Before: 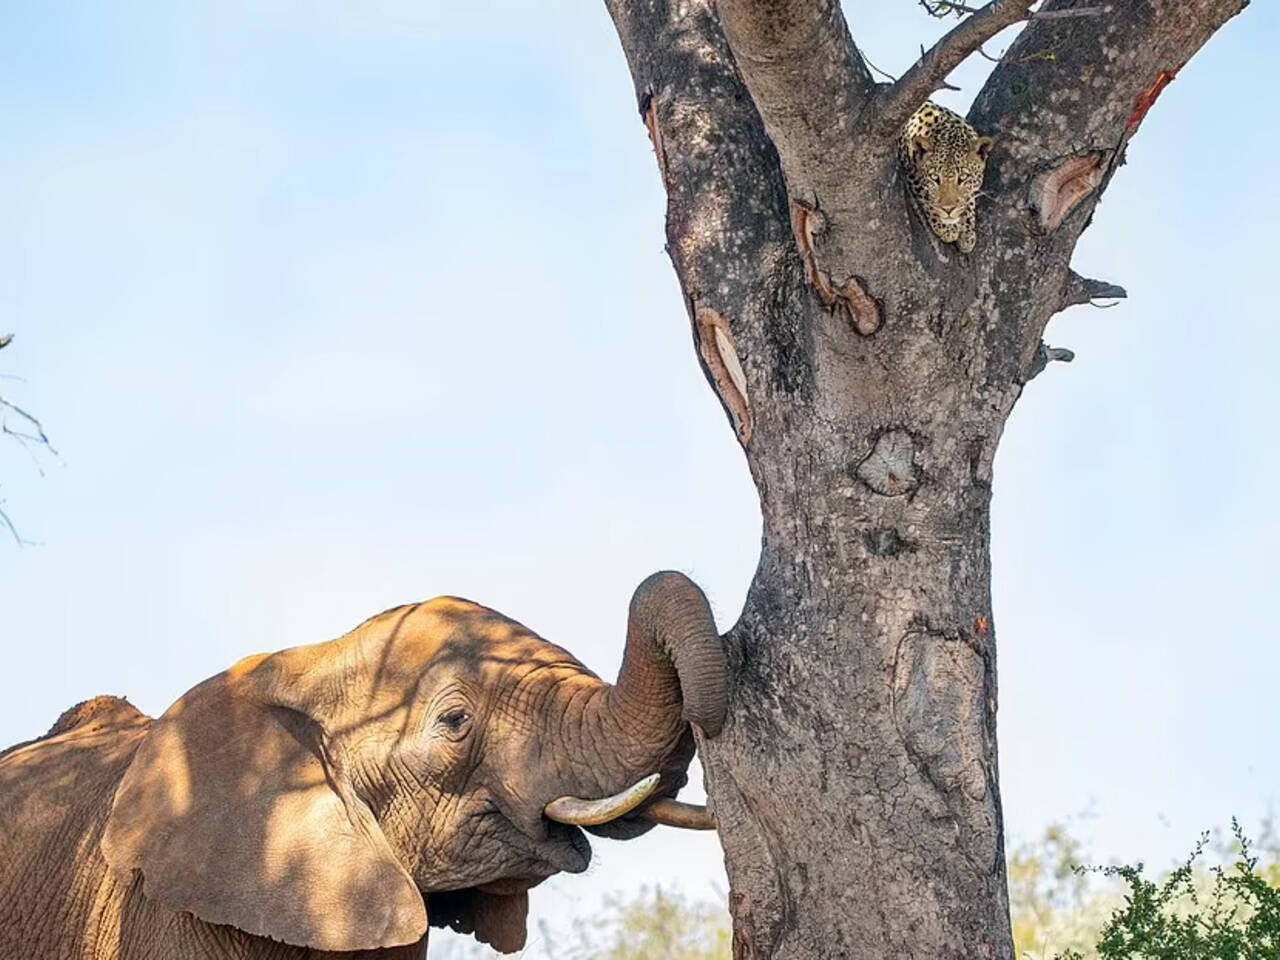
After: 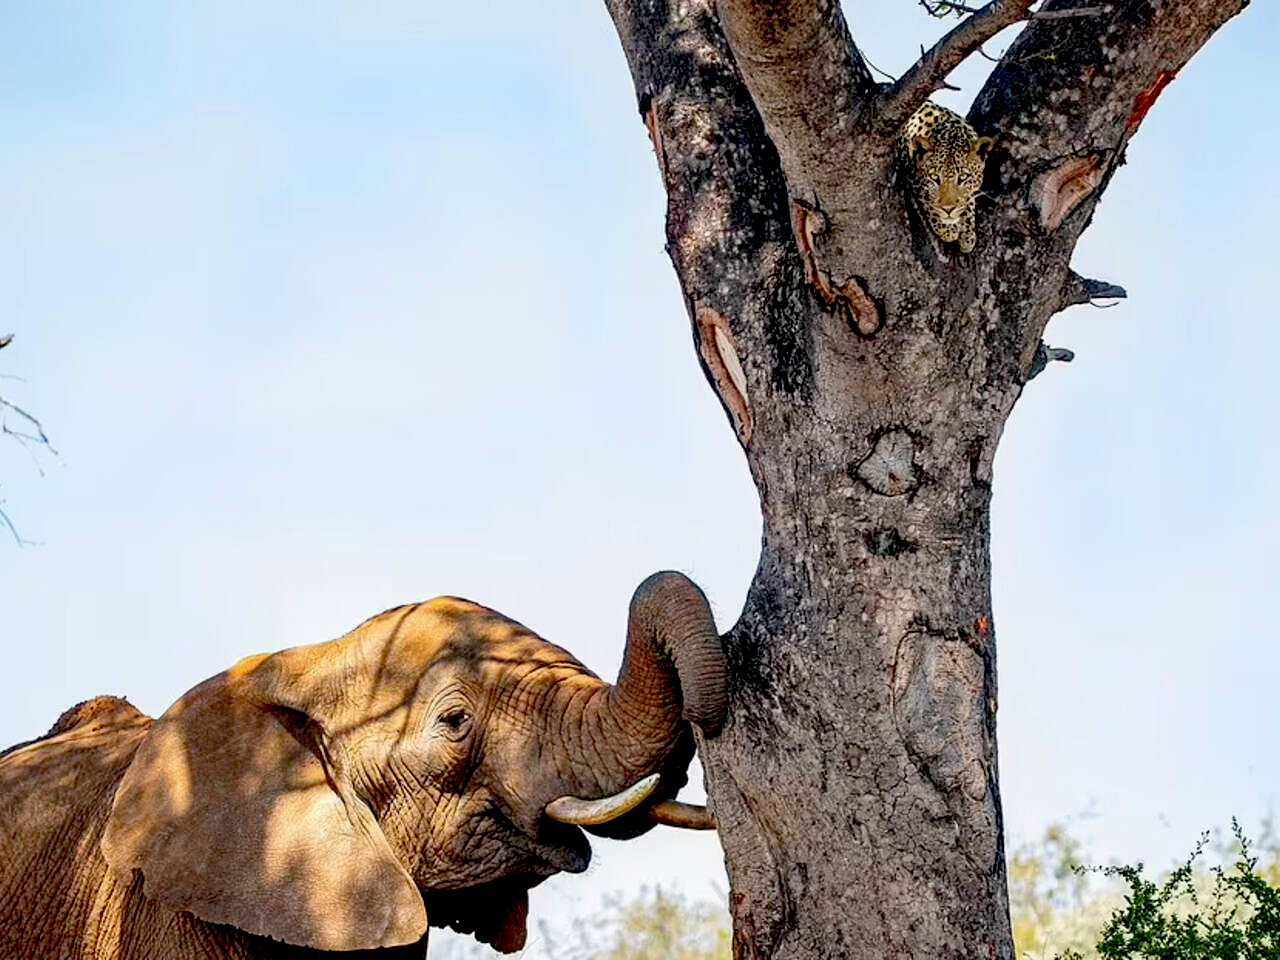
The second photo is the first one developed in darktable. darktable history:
exposure: black level correction 0.054, exposure -0.036 EV, compensate exposure bias true, compensate highlight preservation false
